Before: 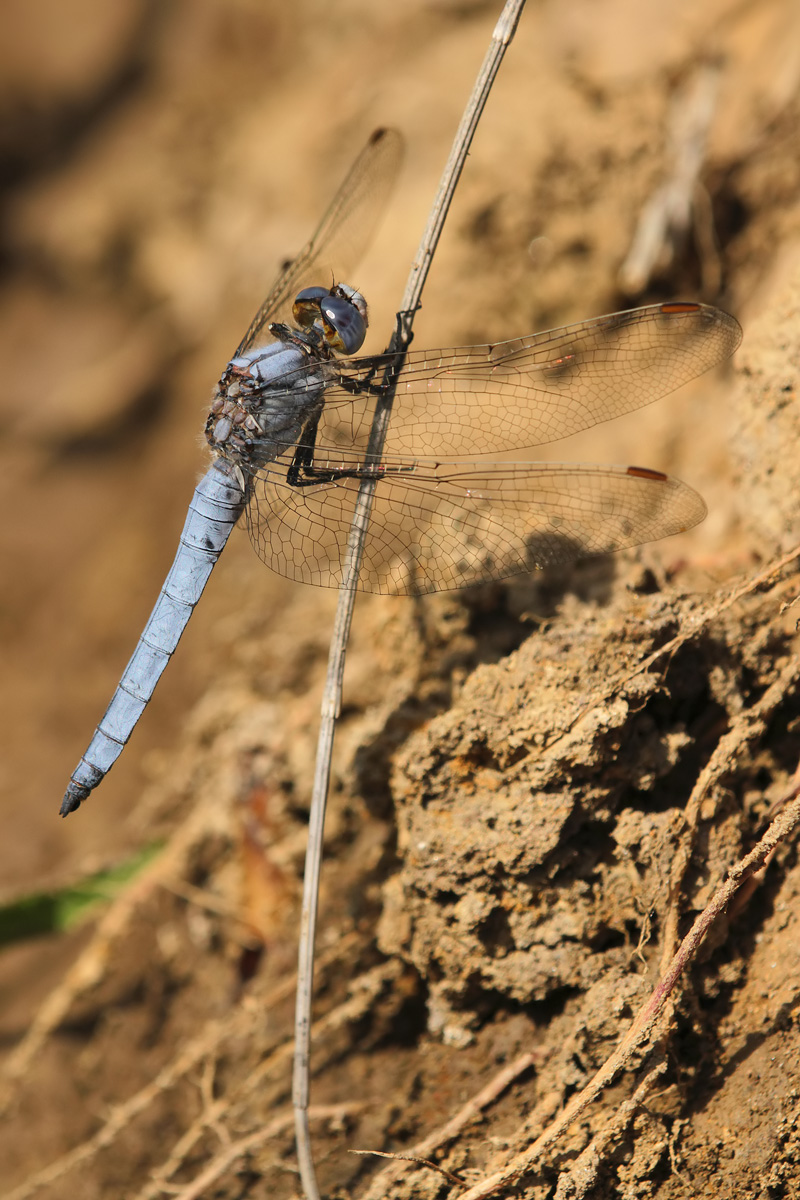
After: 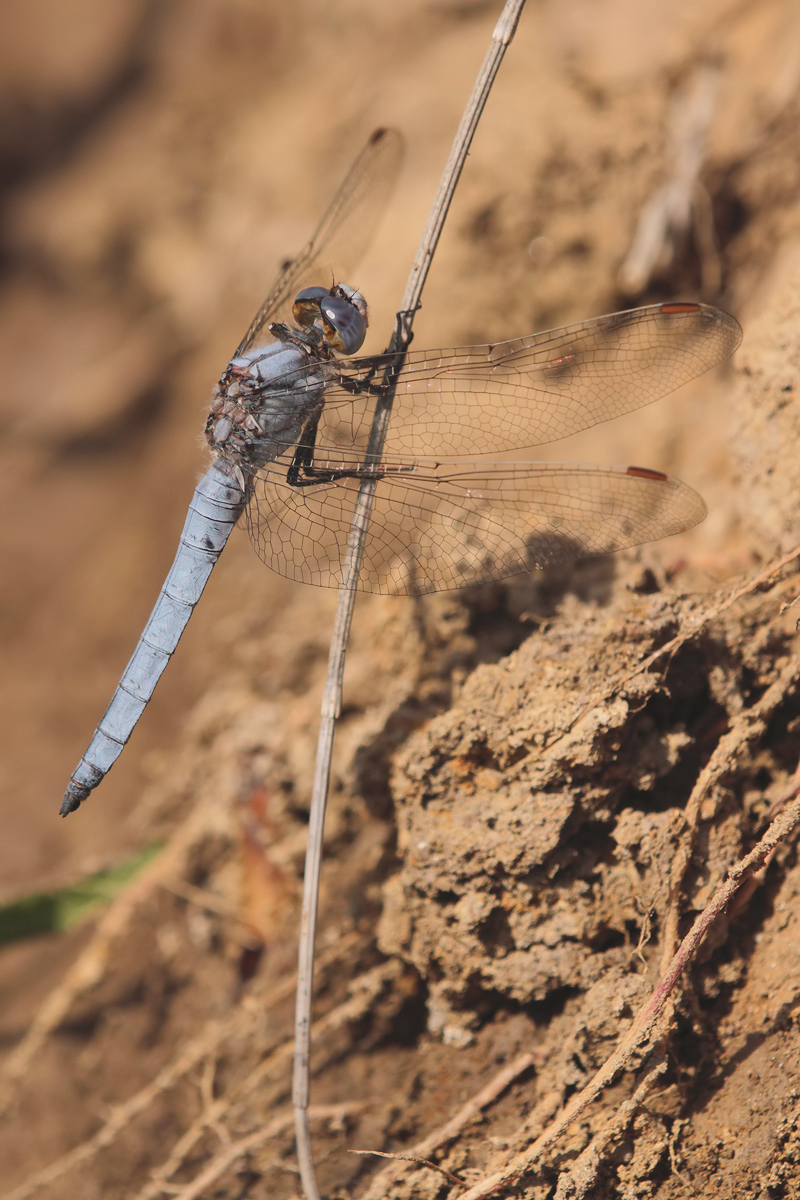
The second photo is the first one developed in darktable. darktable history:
contrast brightness saturation: contrast -0.15, brightness 0.05, saturation -0.12
tone curve: curves: ch0 [(0, 0) (0.253, 0.237) (1, 1)]; ch1 [(0, 0) (0.401, 0.42) (0.442, 0.47) (0.491, 0.495) (0.511, 0.523) (0.557, 0.565) (0.66, 0.683) (1, 1)]; ch2 [(0, 0) (0.394, 0.413) (0.5, 0.5) (0.578, 0.568) (1, 1)], color space Lab, independent channels, preserve colors none
